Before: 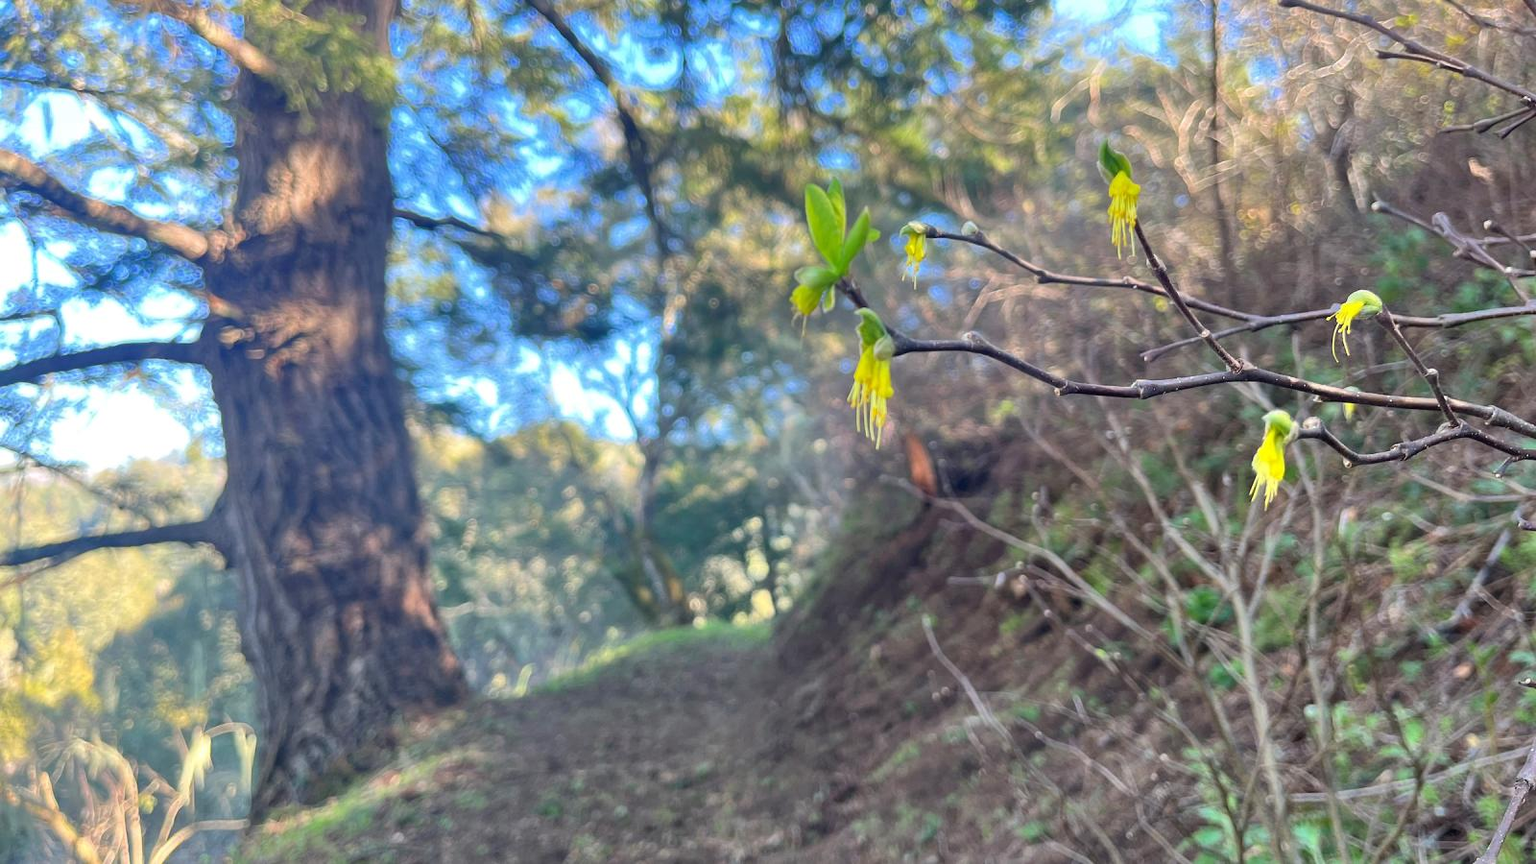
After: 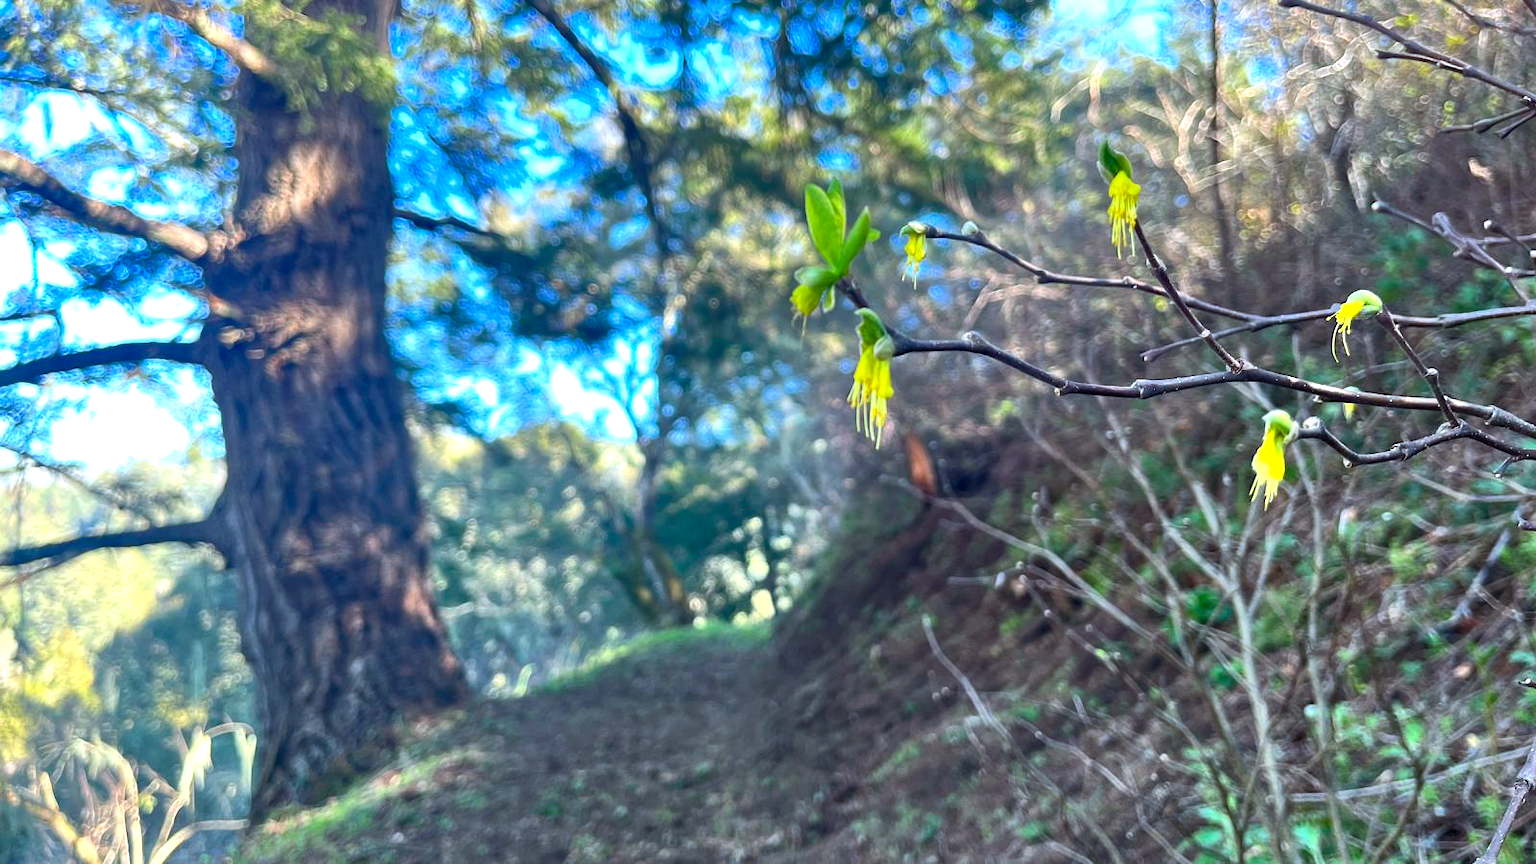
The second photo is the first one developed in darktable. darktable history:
color balance rgb: perceptual saturation grading › global saturation 20%, perceptual saturation grading › highlights -24.864%, perceptual saturation grading › shadows 24.907%, perceptual brilliance grading › highlights 14.29%, perceptual brilliance grading › mid-tones -6.529%, perceptual brilliance grading › shadows -26.292%, global vibrance 20%
color calibration: gray › normalize channels true, illuminant Planckian (black body), x 0.368, y 0.36, temperature 4273.64 K, gamut compression 0.023
